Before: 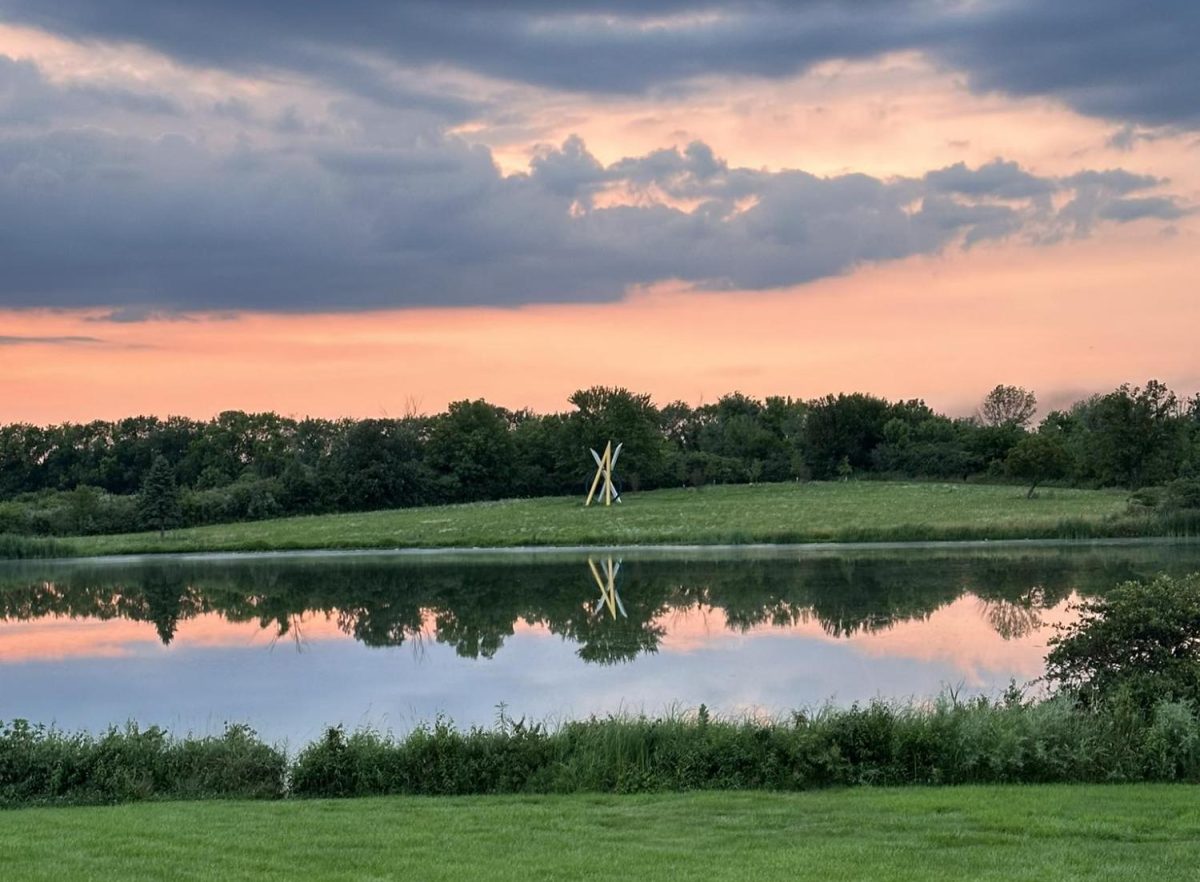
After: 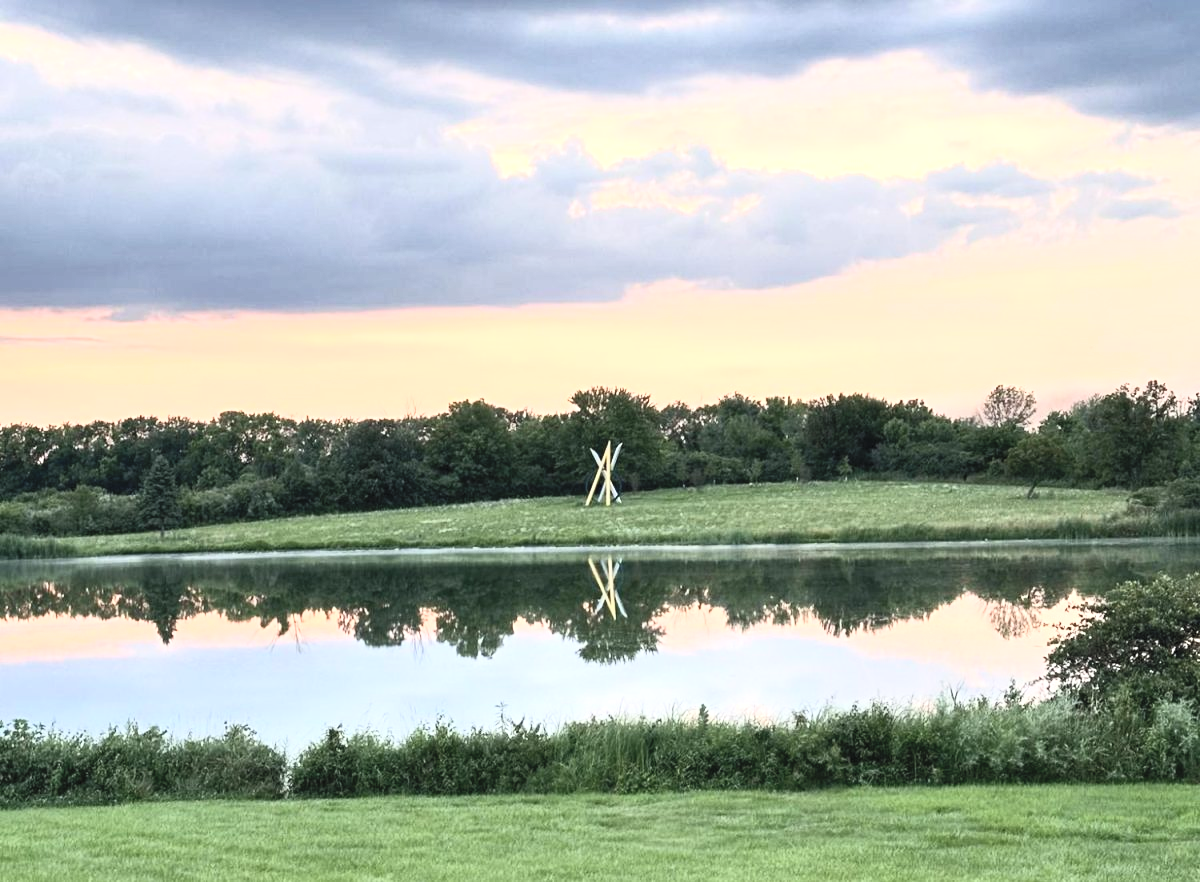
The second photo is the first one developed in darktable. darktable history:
shadows and highlights: shadows -12.5, white point adjustment 4, highlights 28.33
tone equalizer: on, module defaults
contrast brightness saturation: contrast 0.39, brightness 0.53
